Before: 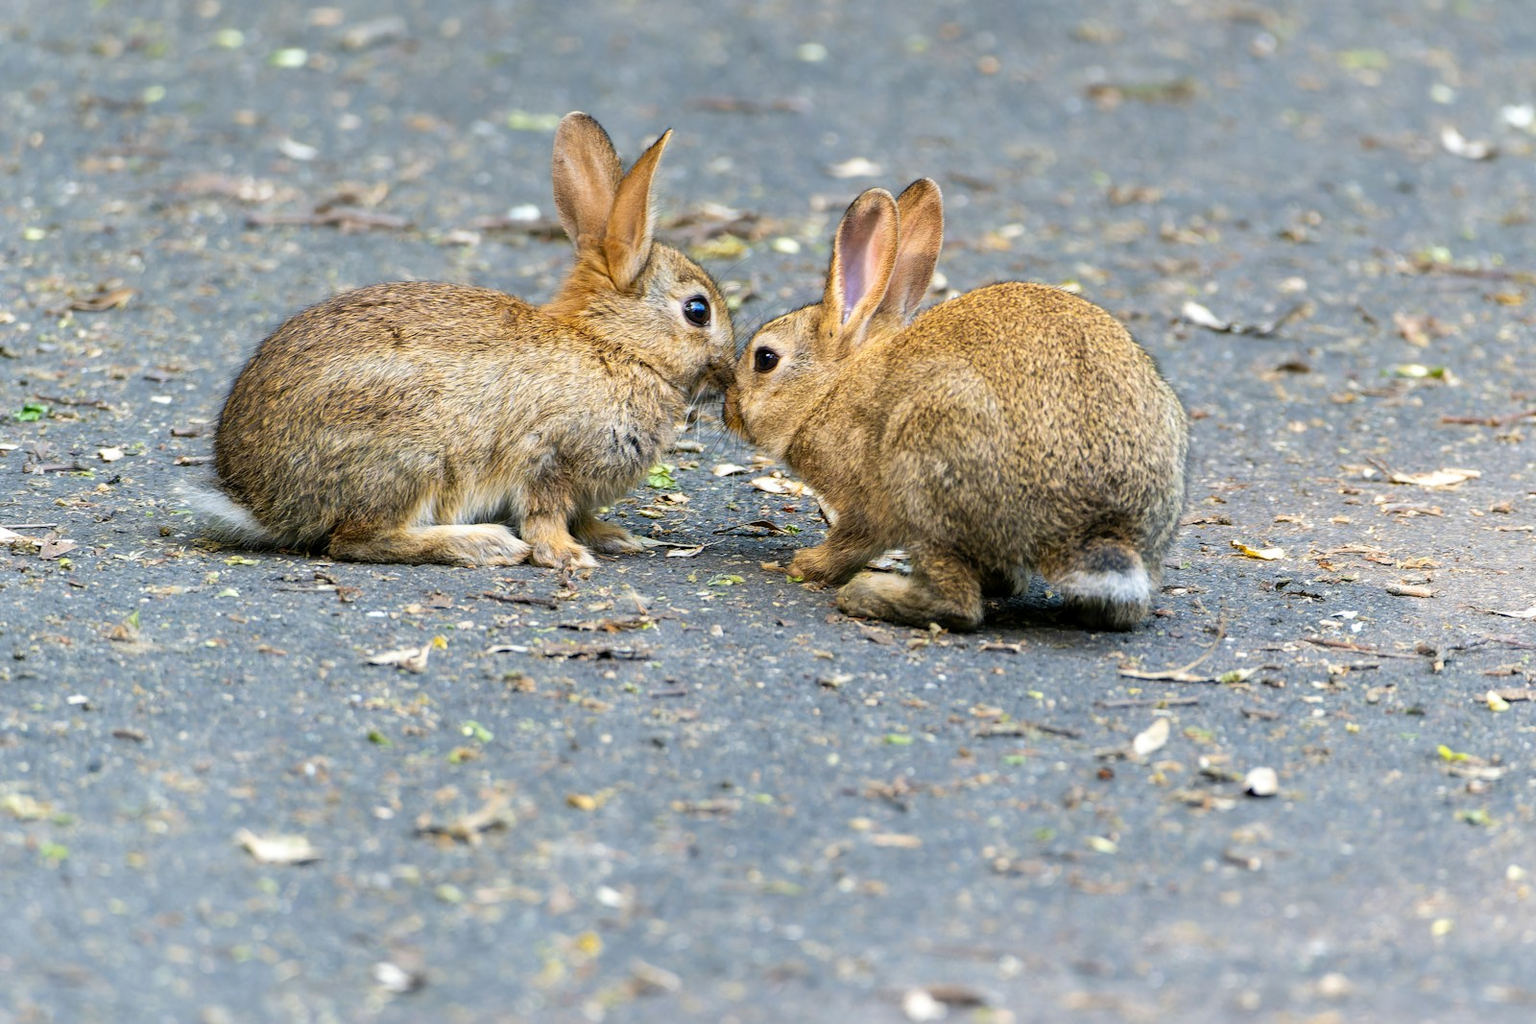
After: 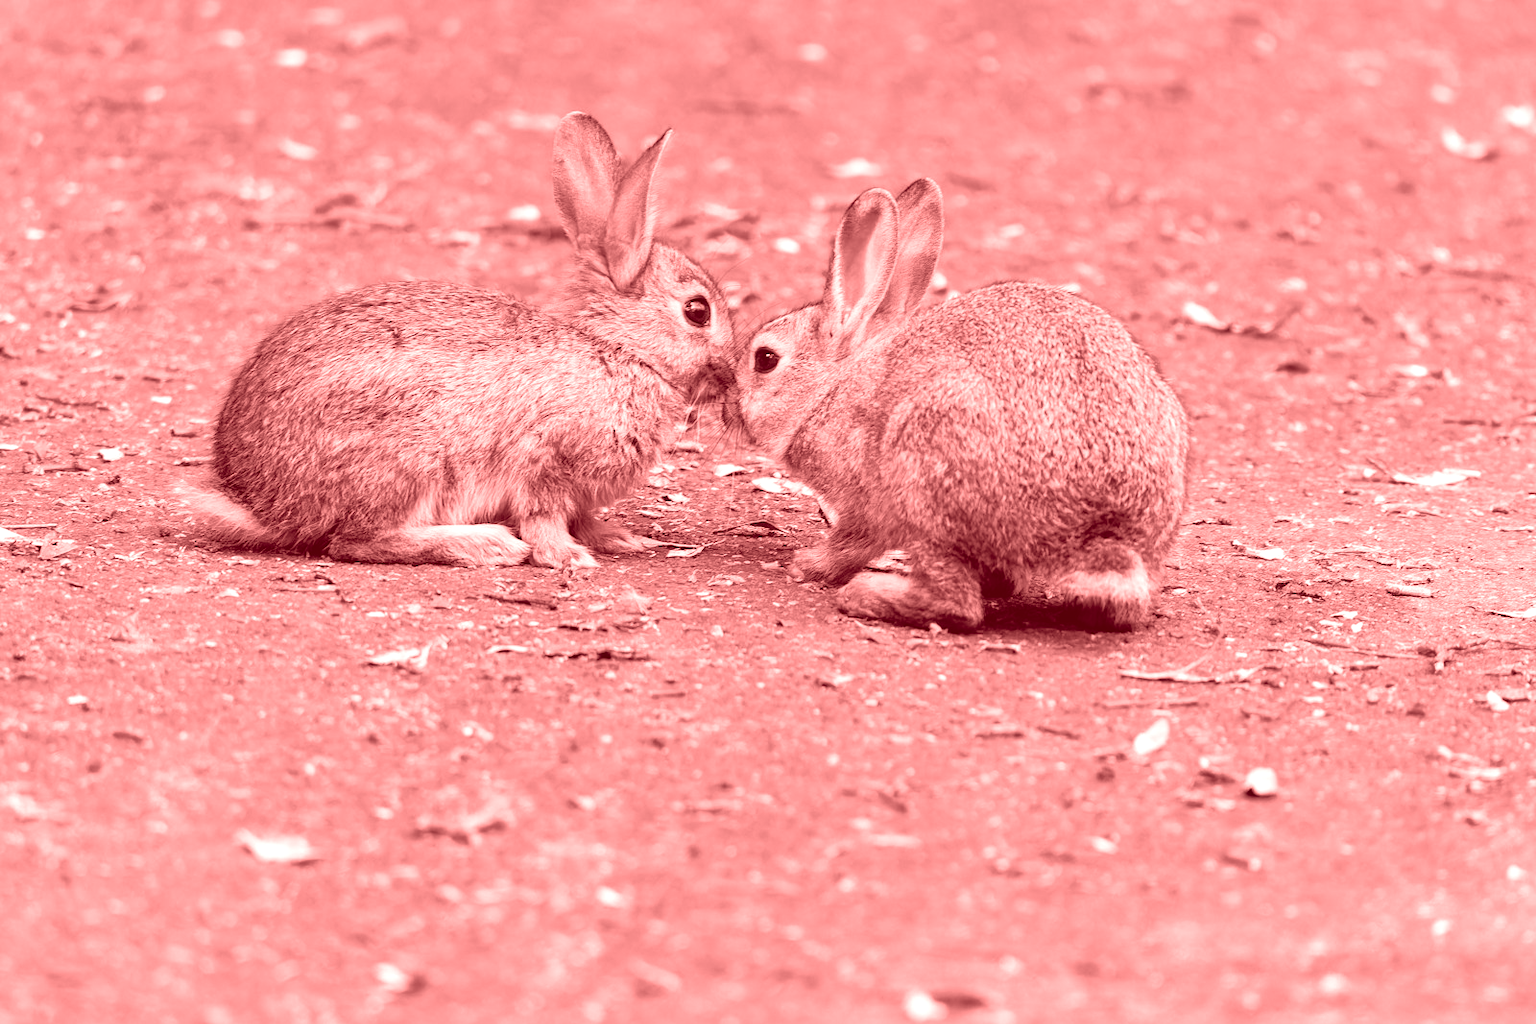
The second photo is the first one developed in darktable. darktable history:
shadows and highlights: soften with gaussian
colorize: saturation 60%, source mix 100%
color correction: highlights a* -5.3, highlights b* 9.8, shadows a* 9.8, shadows b* 24.26
